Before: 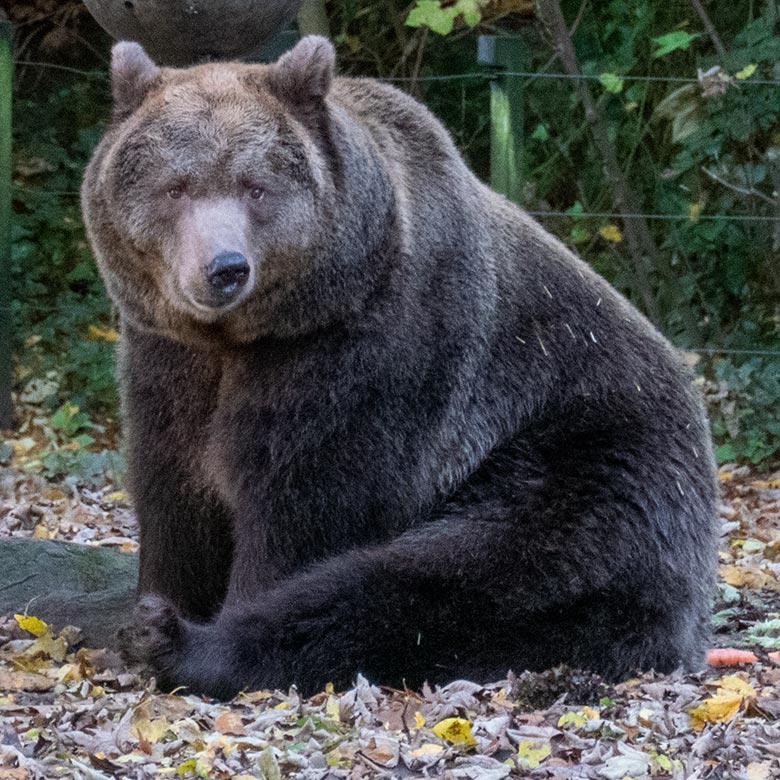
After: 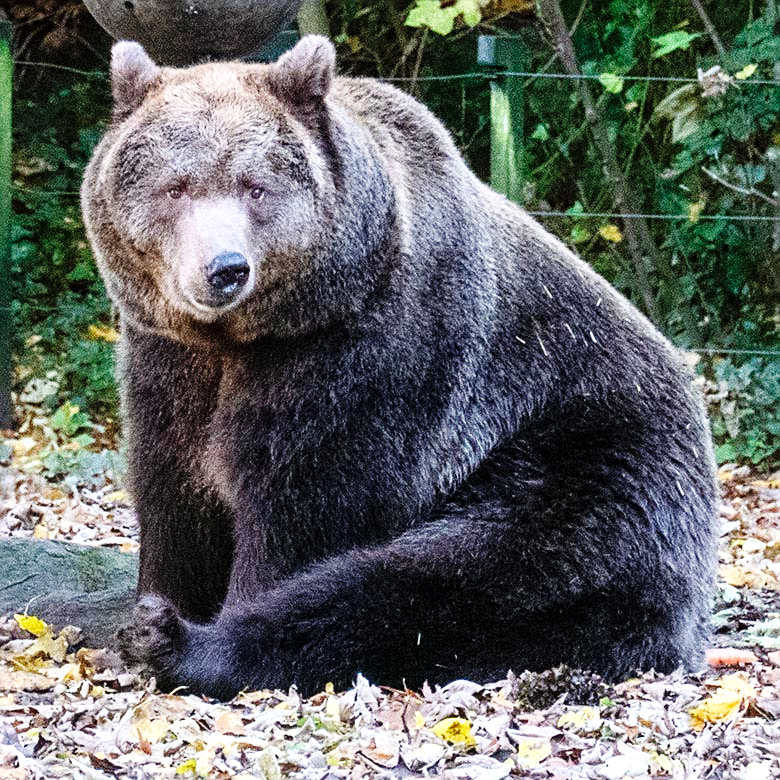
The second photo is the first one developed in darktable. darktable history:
exposure: black level correction 0, exposure 0.7 EV, compensate exposure bias true, compensate highlight preservation false
base curve: curves: ch0 [(0, 0) (0.036, 0.025) (0.121, 0.166) (0.206, 0.329) (0.605, 0.79) (1, 1)], preserve colors none
sharpen: radius 2.167, amount 0.381, threshold 0
